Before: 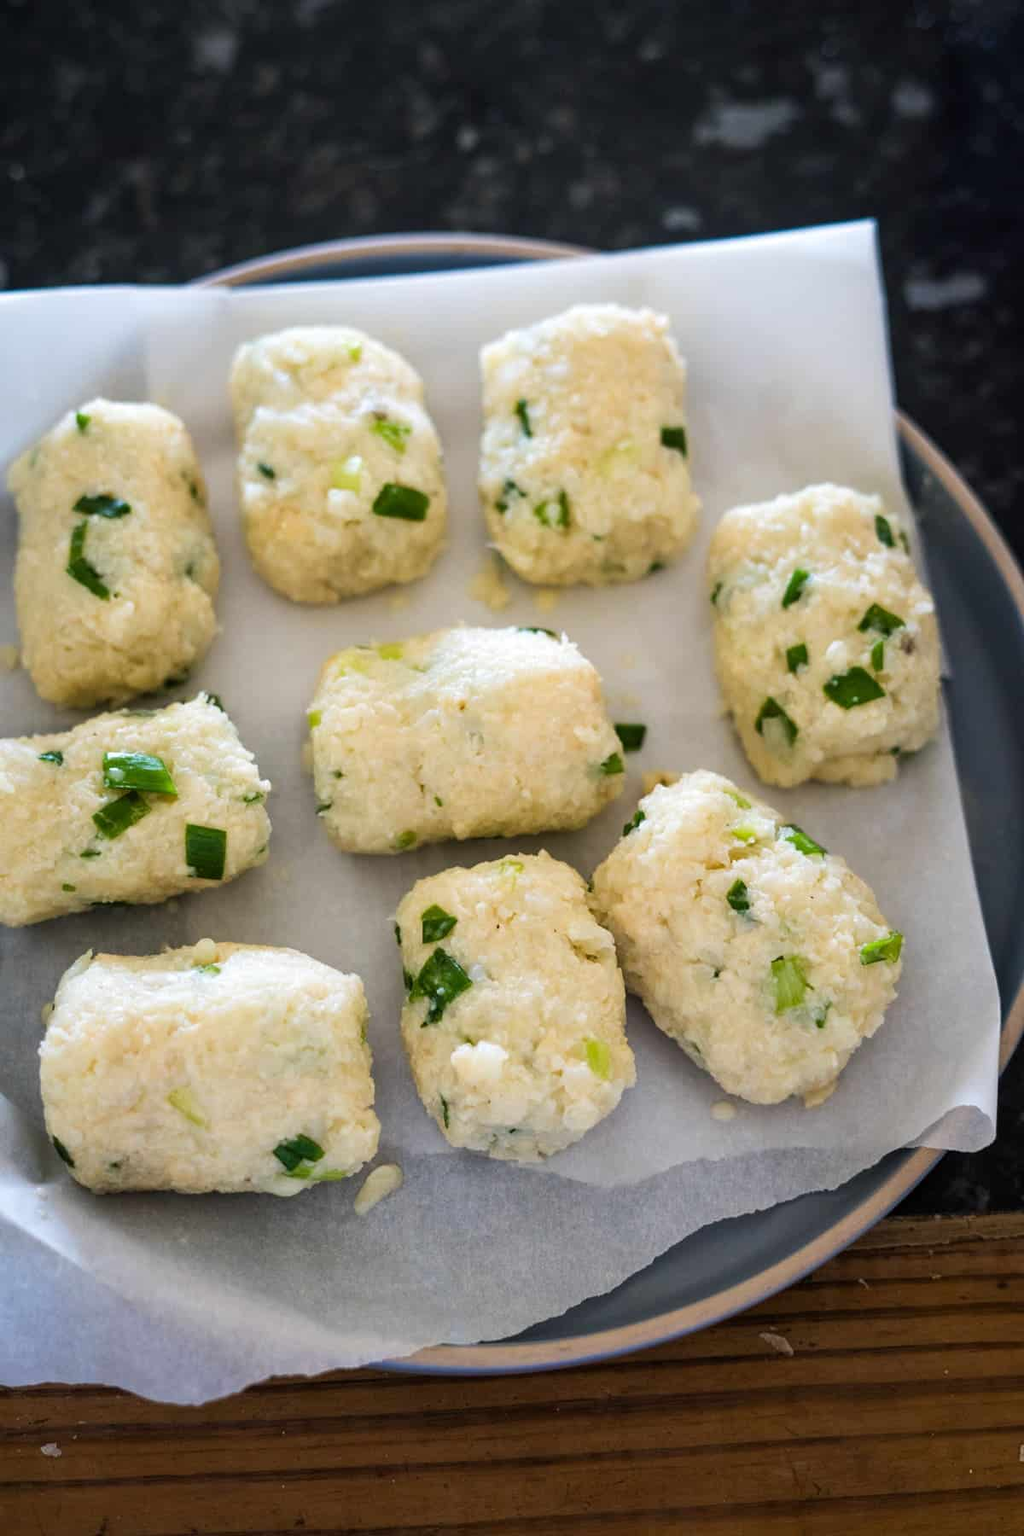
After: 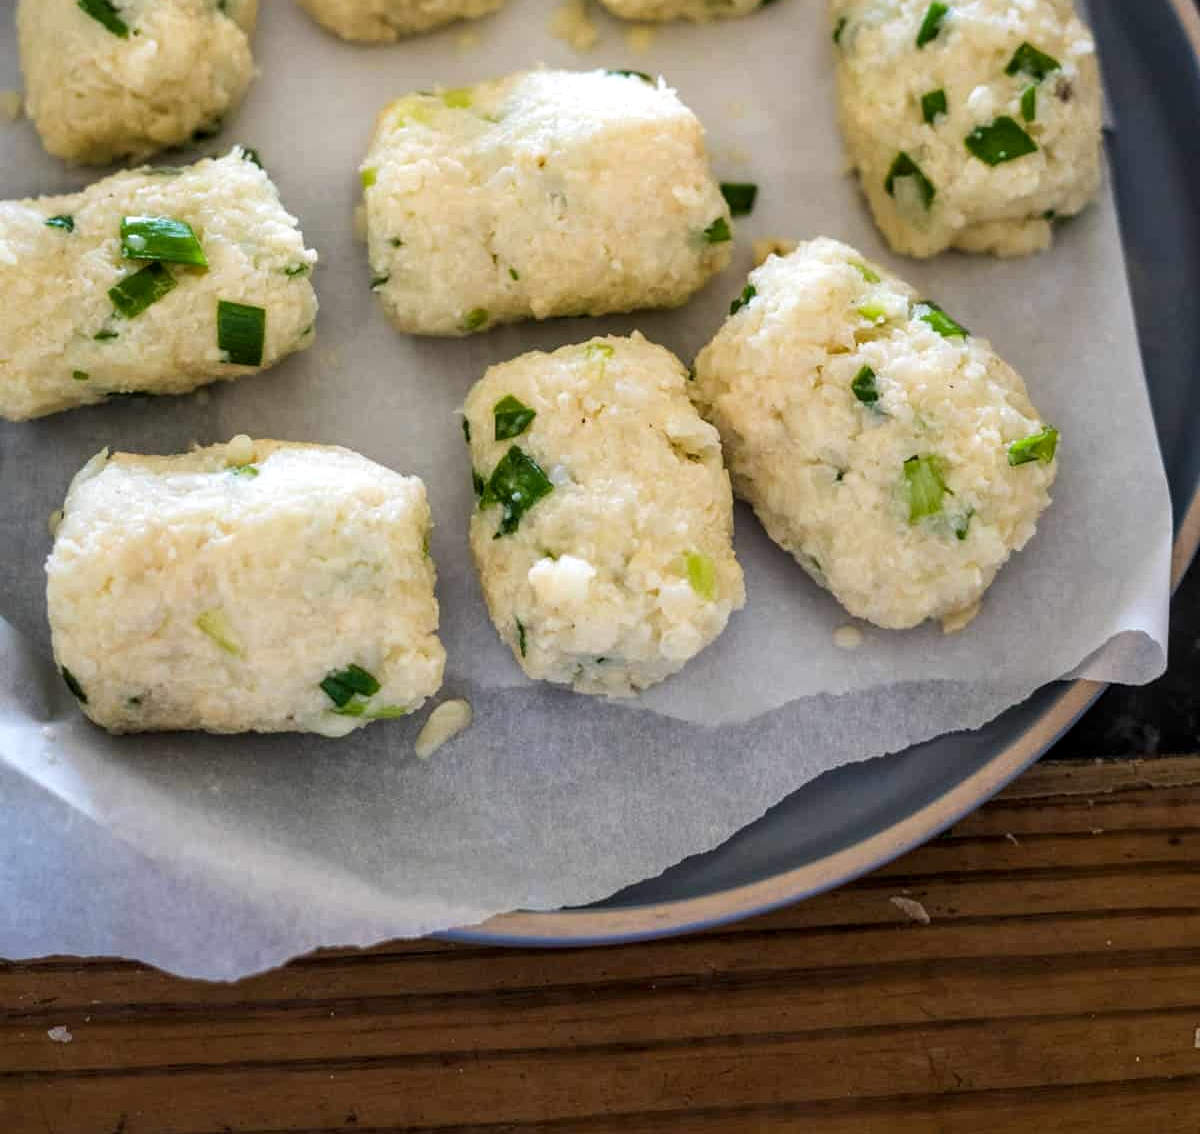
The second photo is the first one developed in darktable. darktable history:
local contrast: on, module defaults
crop and rotate: top 36.97%
